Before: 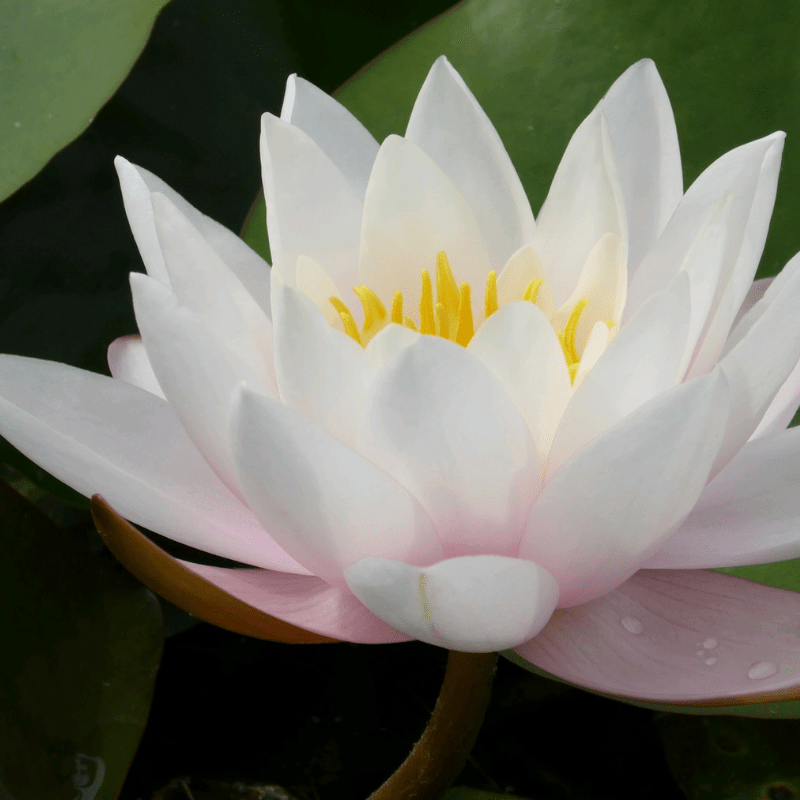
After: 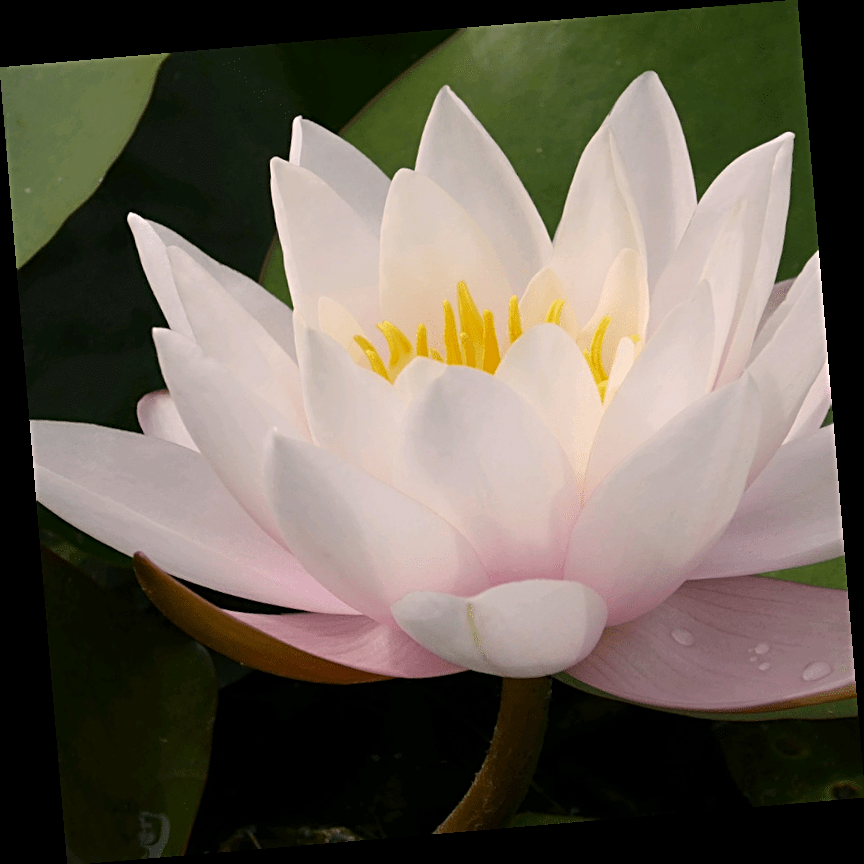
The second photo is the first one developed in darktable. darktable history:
color correction: highlights a* 7.34, highlights b* 4.37
sharpen: radius 2.767
rotate and perspective: rotation -4.86°, automatic cropping off
